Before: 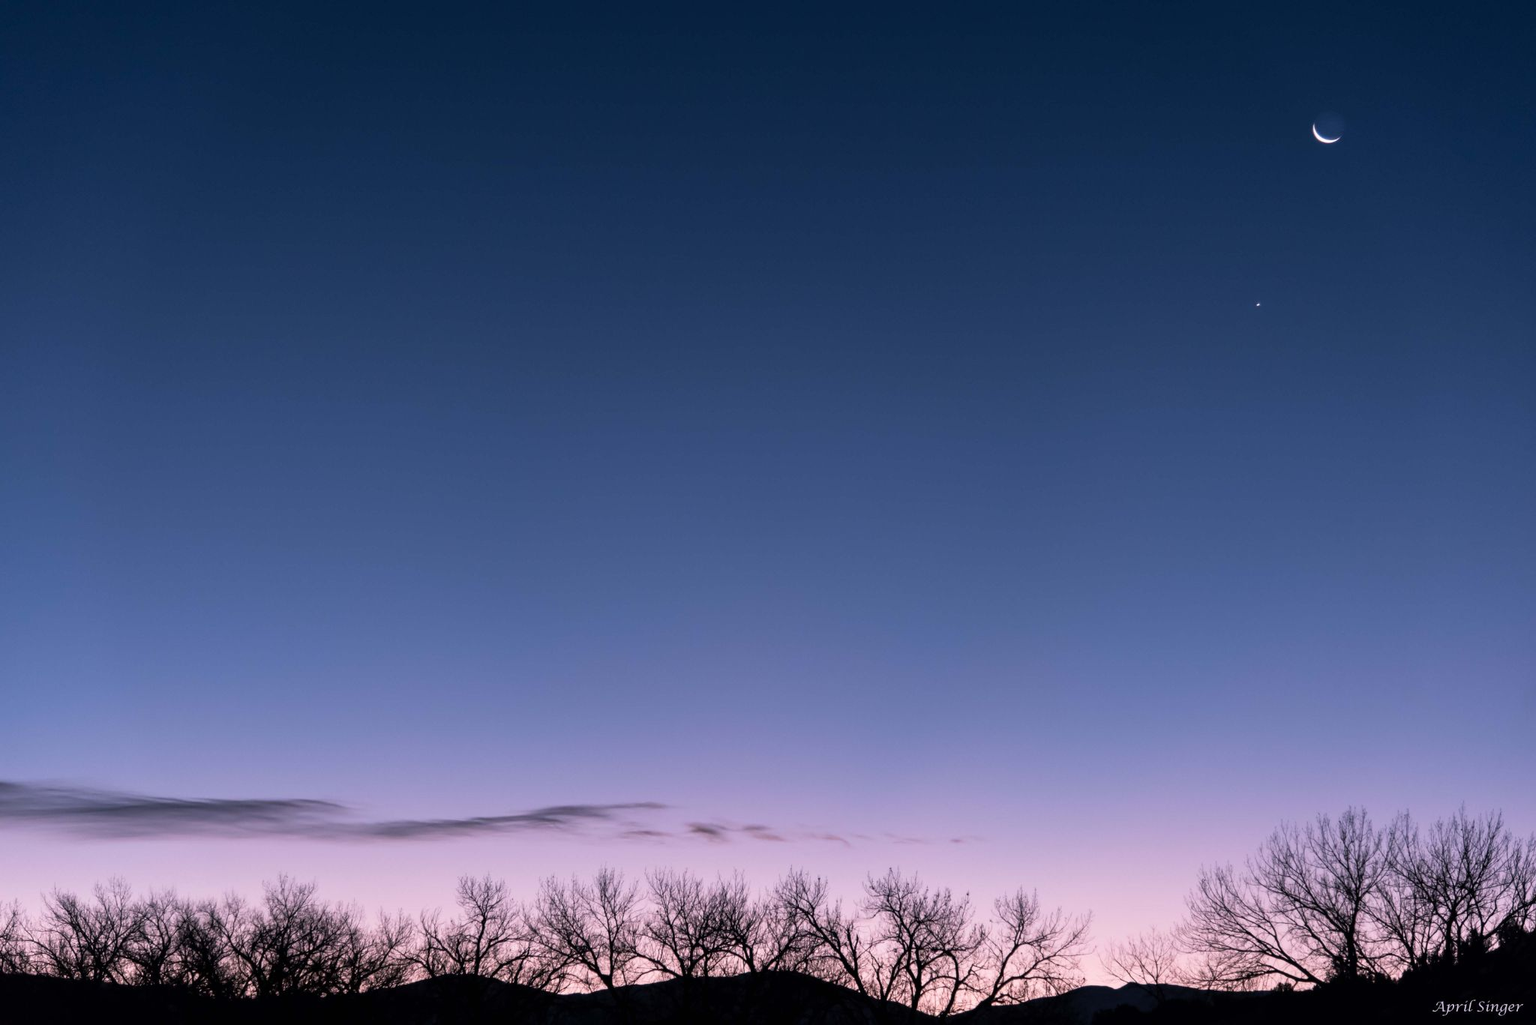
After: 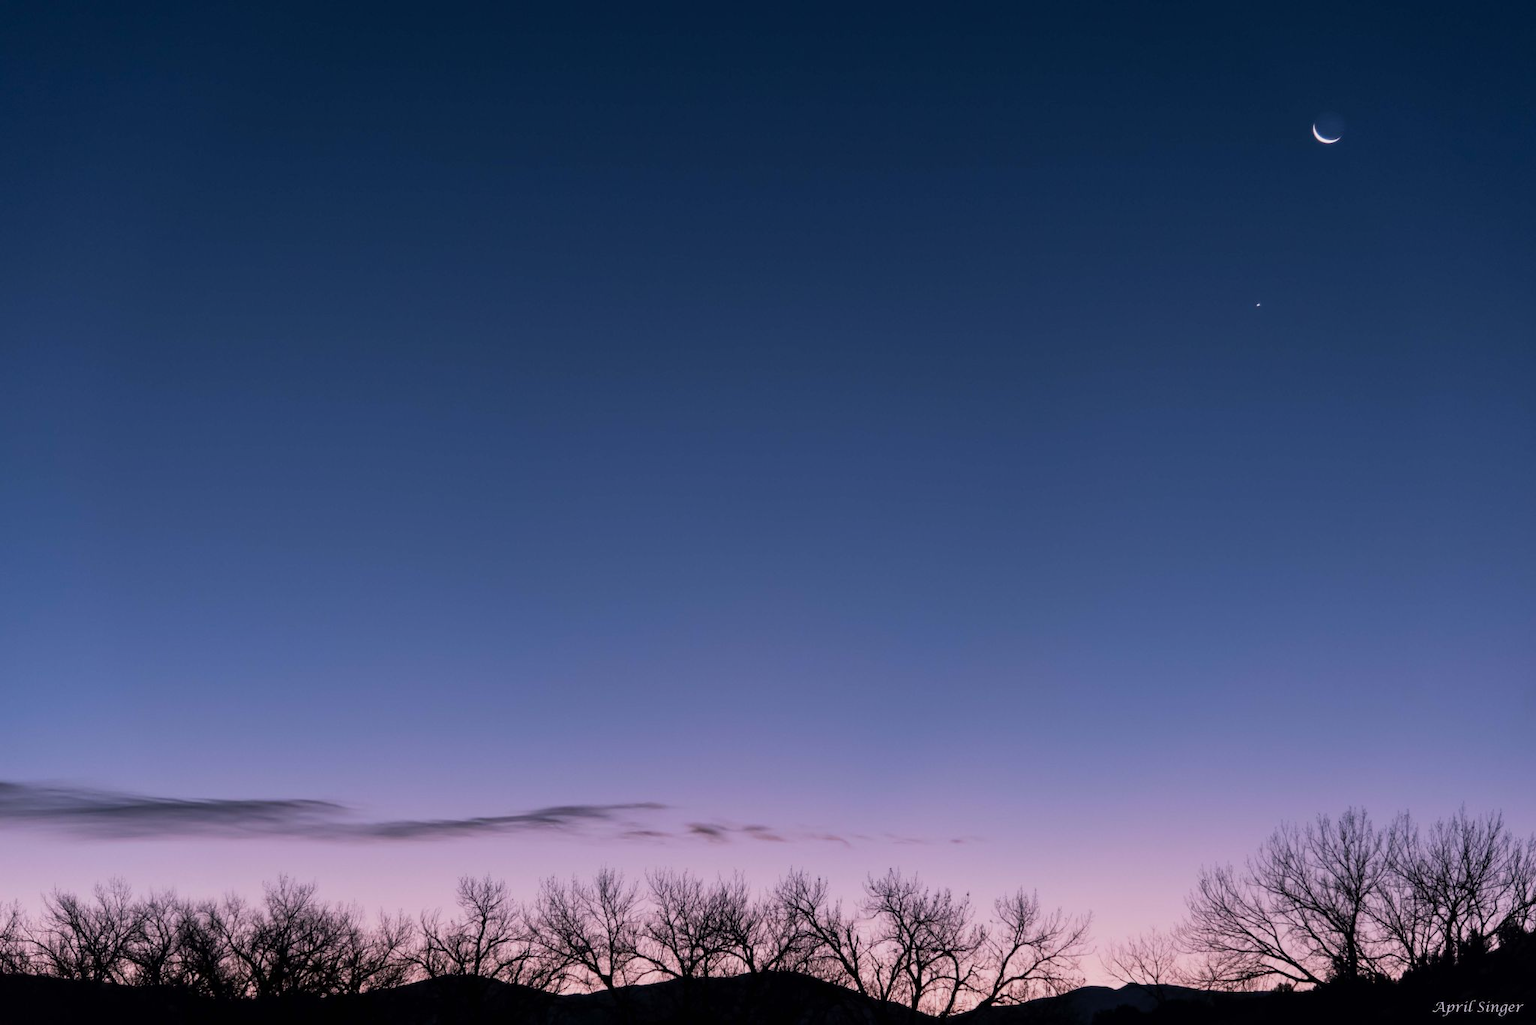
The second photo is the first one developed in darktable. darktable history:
shadows and highlights: radius 121.02, shadows 21.64, white point adjustment -9.59, highlights -14.15, soften with gaussian
